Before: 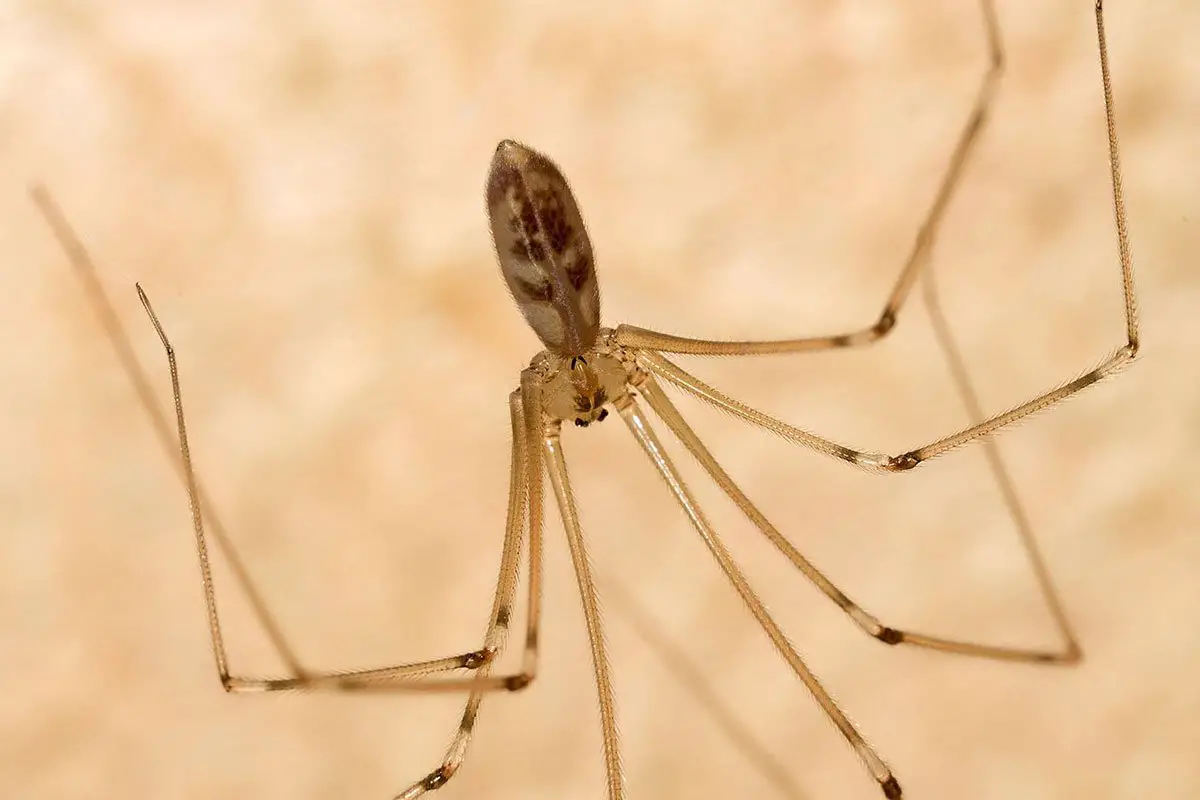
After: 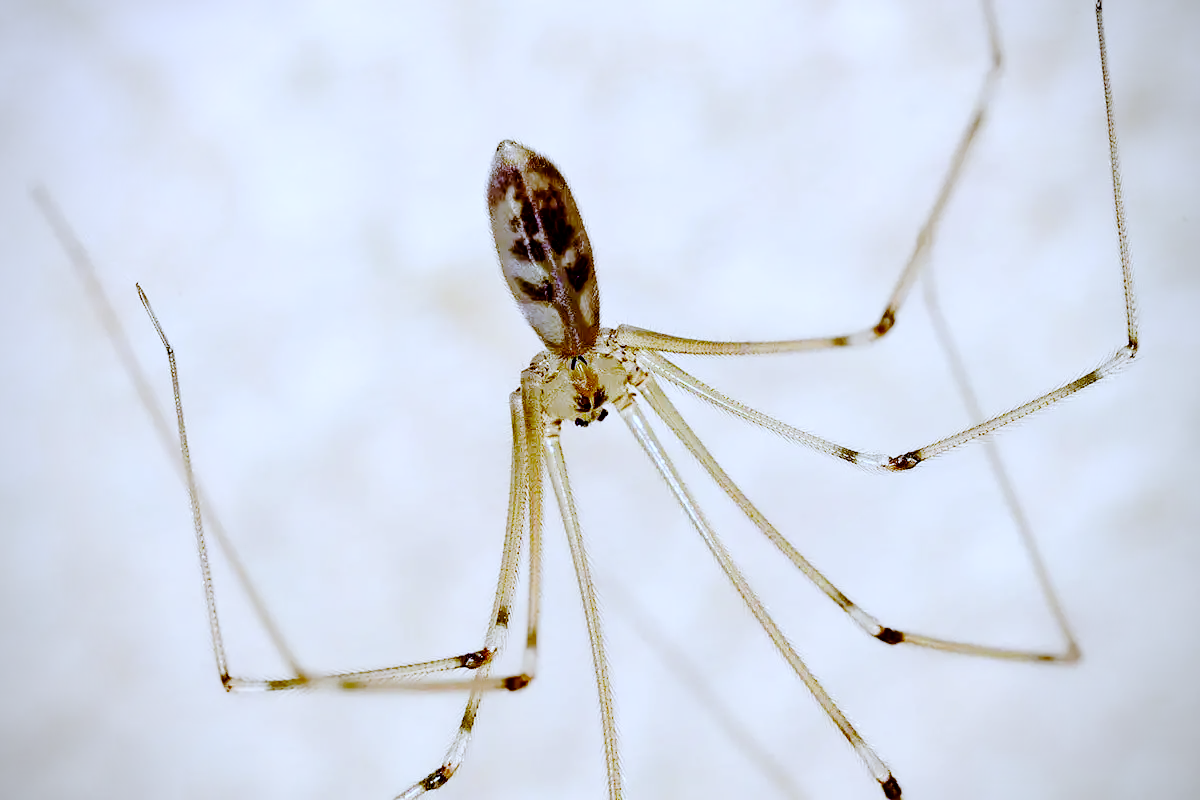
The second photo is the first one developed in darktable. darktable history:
local contrast: highlights 100%, shadows 100%, detail 120%, midtone range 0.2
vignetting: unbound false
base curve: curves: ch0 [(0, 0) (0.036, 0.01) (0.123, 0.254) (0.258, 0.504) (0.507, 0.748) (1, 1)], preserve colors none
white balance: red 0.766, blue 1.537
